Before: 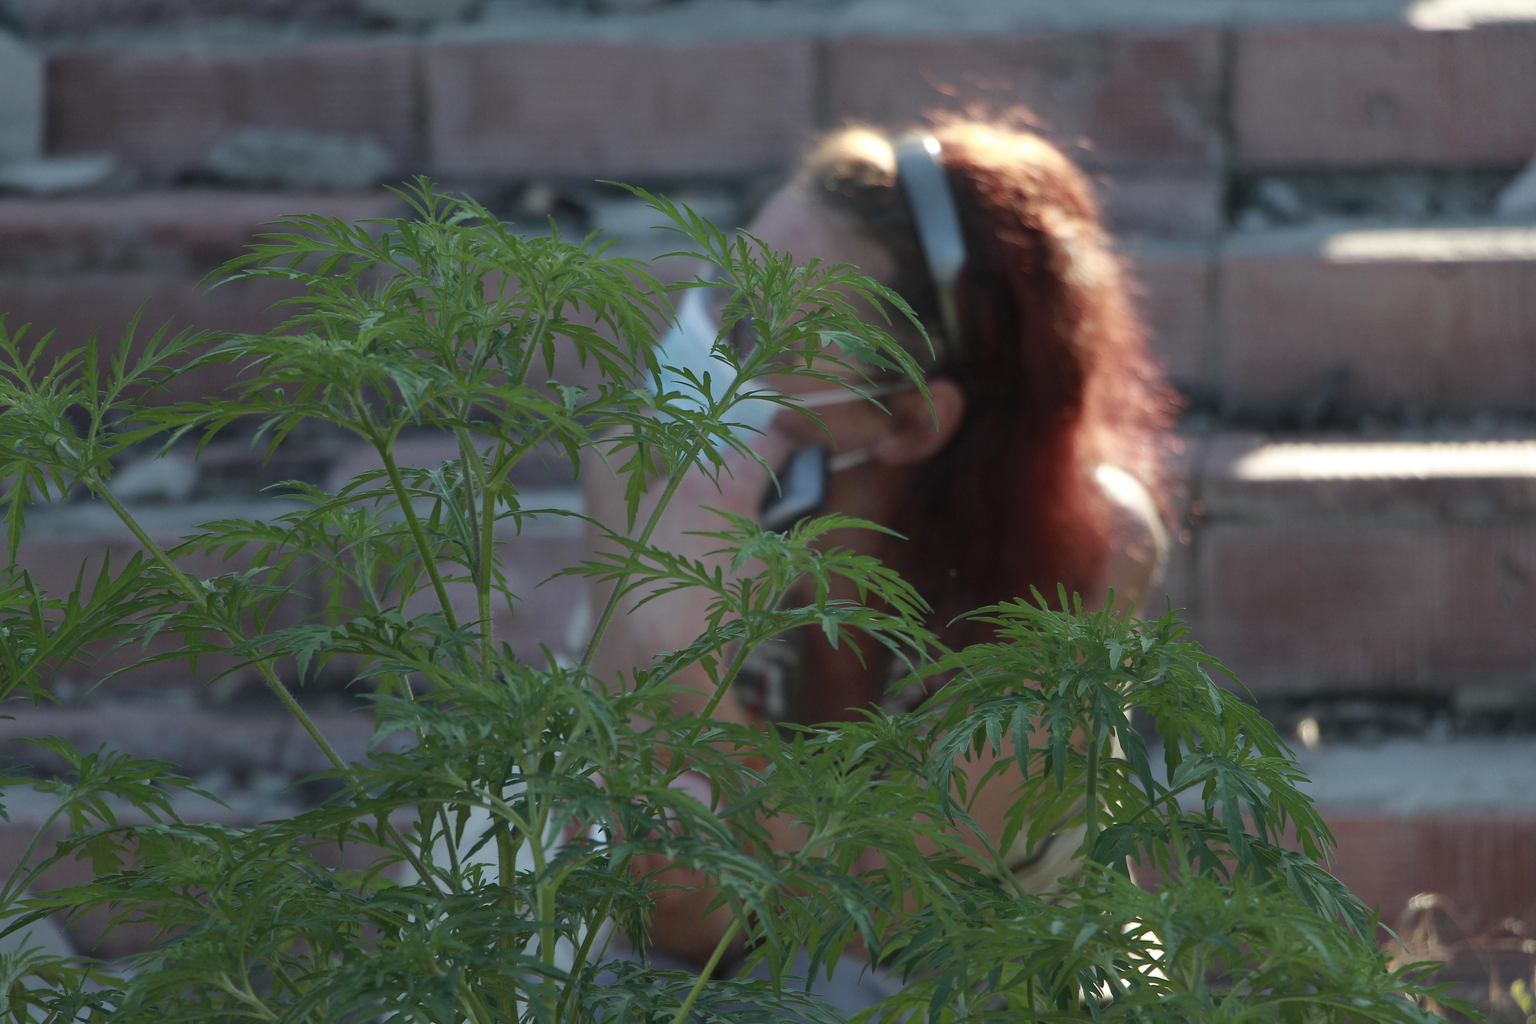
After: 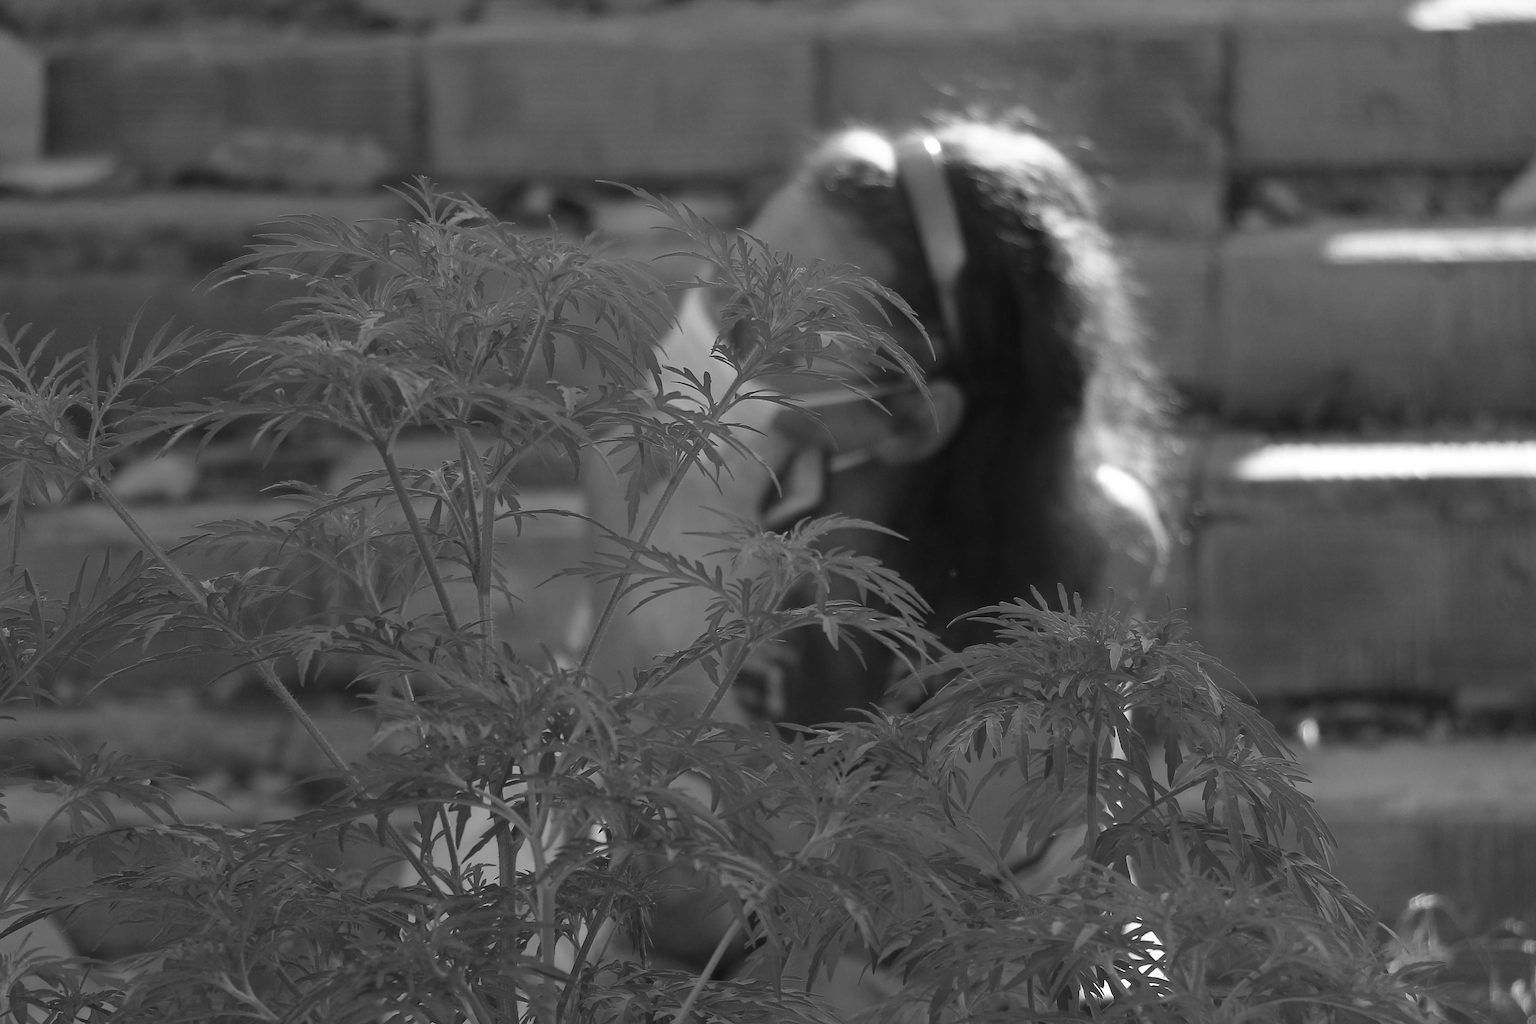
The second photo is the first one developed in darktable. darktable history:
sharpen: on, module defaults
monochrome: size 1
